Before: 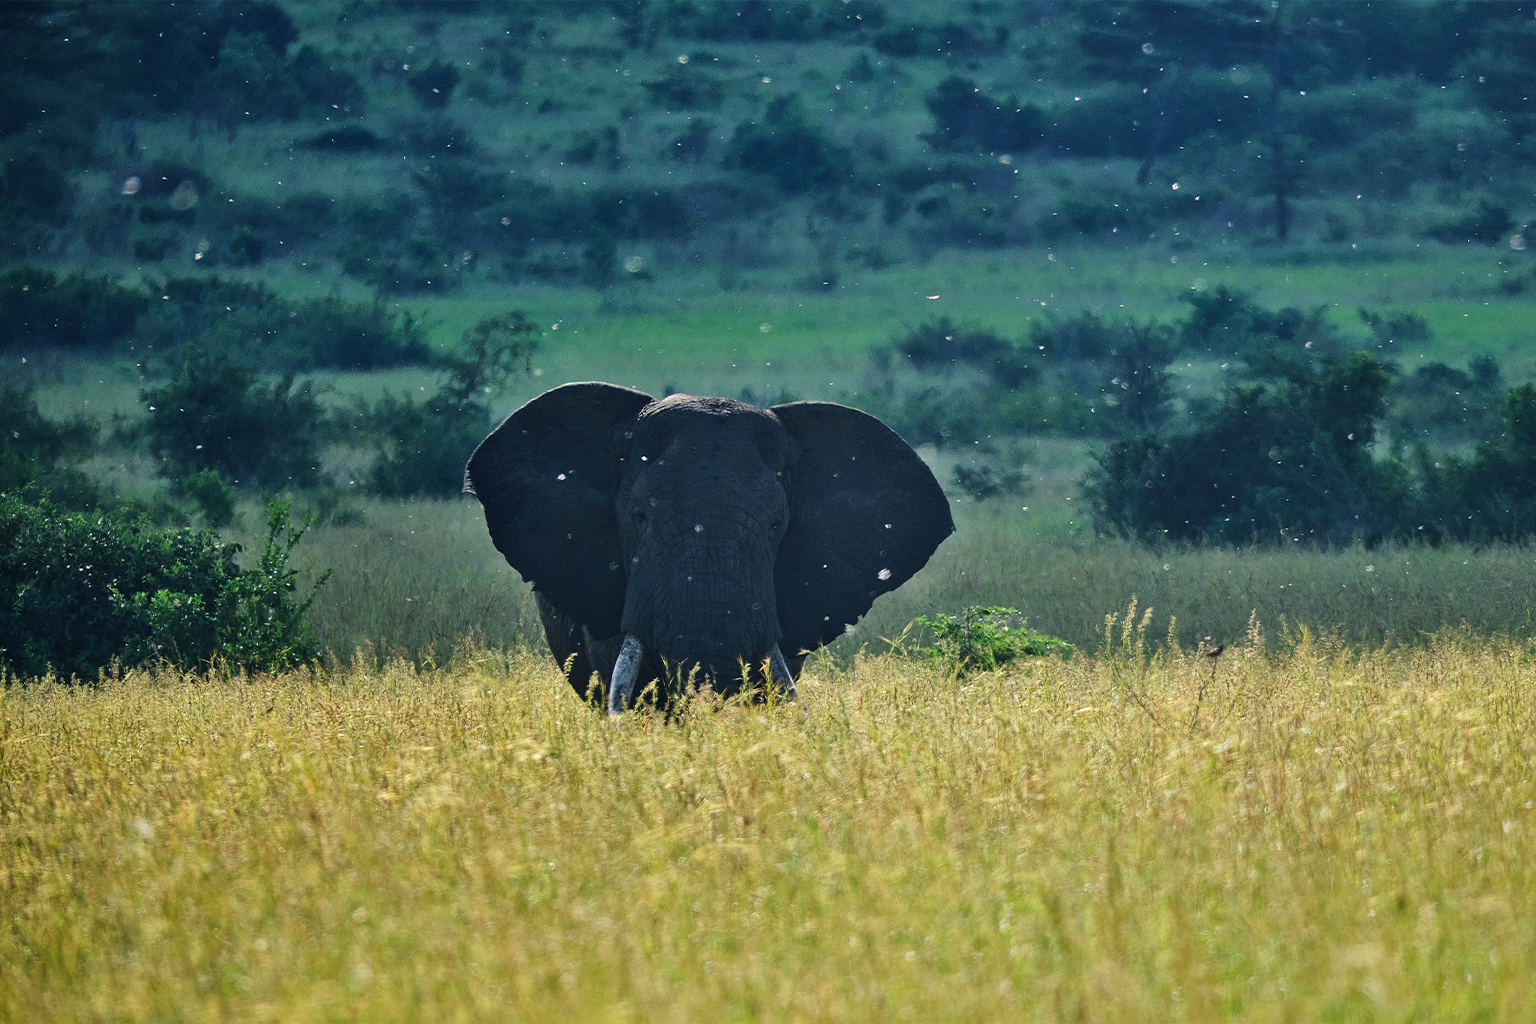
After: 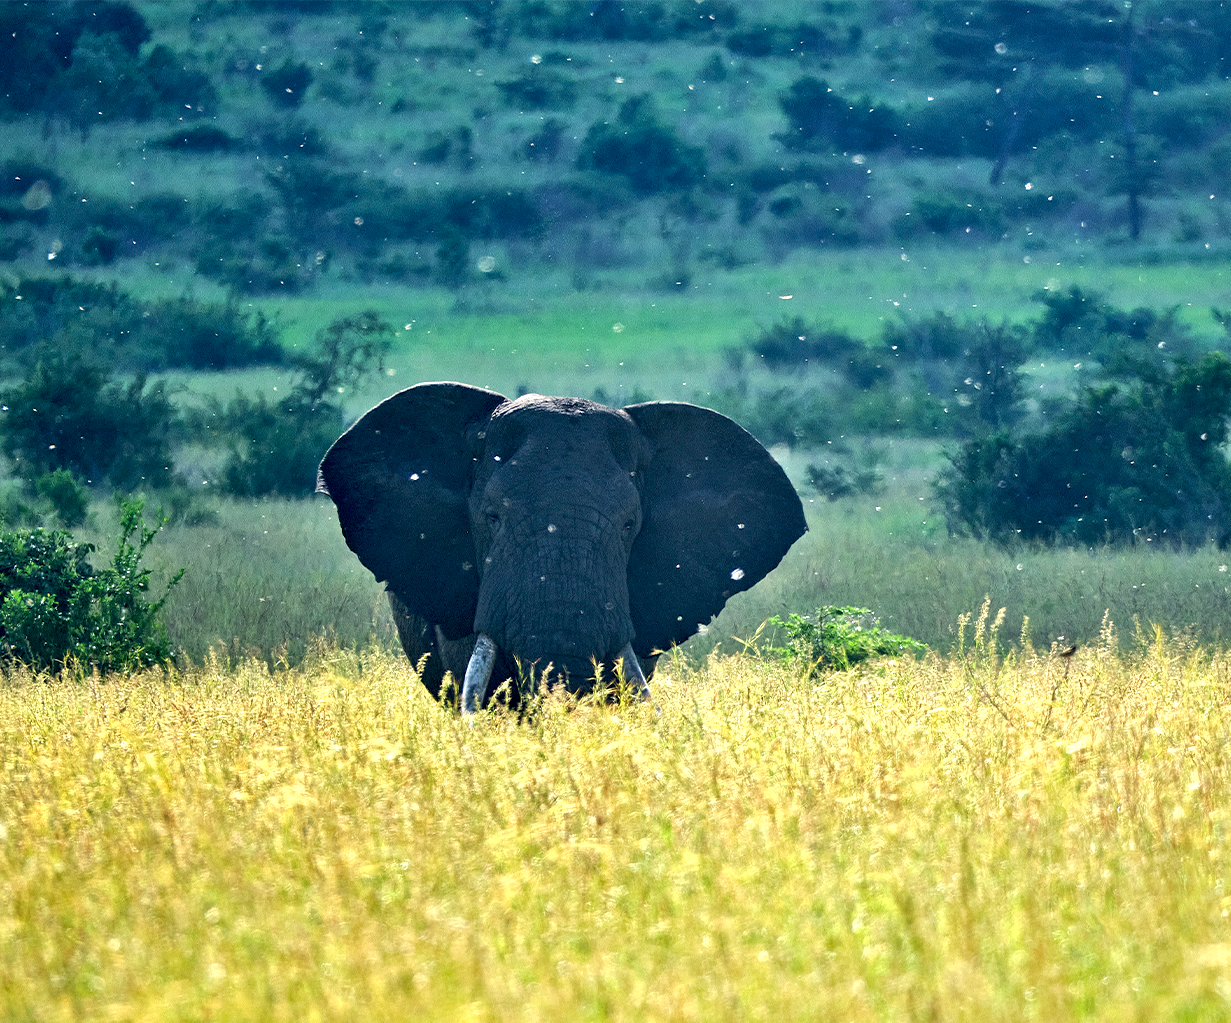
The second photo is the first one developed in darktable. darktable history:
exposure: black level correction 0.008, exposure 0.979 EV, compensate highlight preservation false
shadows and highlights: shadows 25, highlights -25
crop and rotate: left 9.597%, right 10.195%
